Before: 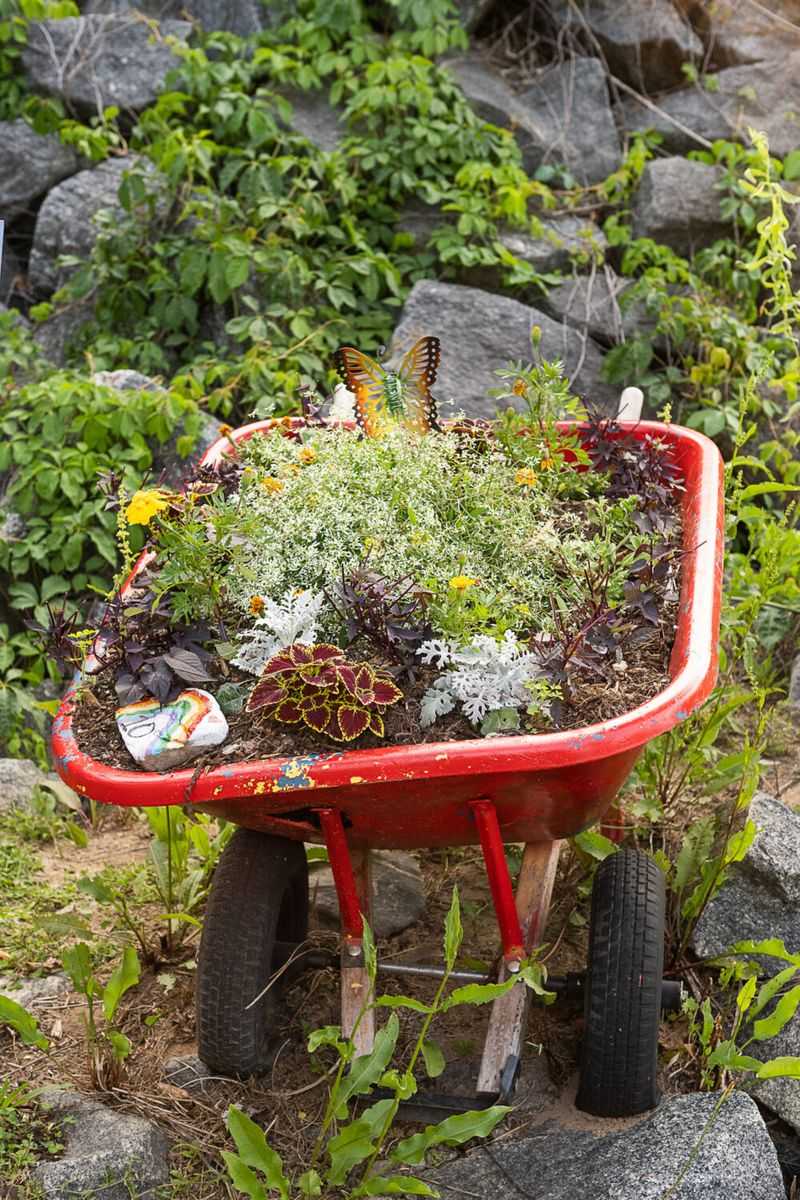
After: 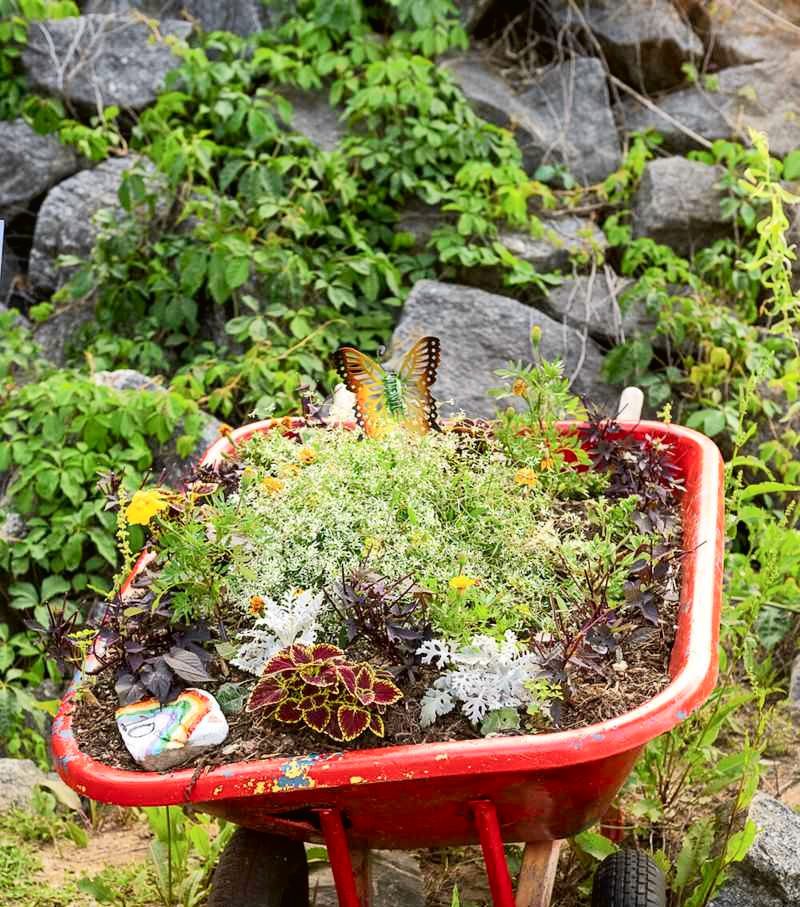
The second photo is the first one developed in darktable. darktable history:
levels: levels [0, 0.492, 0.984]
crop: bottom 24.41%
tone curve: curves: ch0 [(0, 0.013) (0.054, 0.018) (0.205, 0.191) (0.289, 0.292) (0.39, 0.424) (0.493, 0.551) (0.666, 0.743) (0.795, 0.841) (1, 0.998)]; ch1 [(0, 0) (0.385, 0.343) (0.439, 0.415) (0.494, 0.495) (0.501, 0.501) (0.51, 0.509) (0.548, 0.554) (0.586, 0.601) (0.66, 0.687) (0.783, 0.804) (1, 1)]; ch2 [(0, 0) (0.304, 0.31) (0.403, 0.399) (0.441, 0.428) (0.47, 0.469) (0.498, 0.496) (0.524, 0.538) (0.566, 0.579) (0.633, 0.665) (0.7, 0.711) (1, 1)], color space Lab, independent channels
